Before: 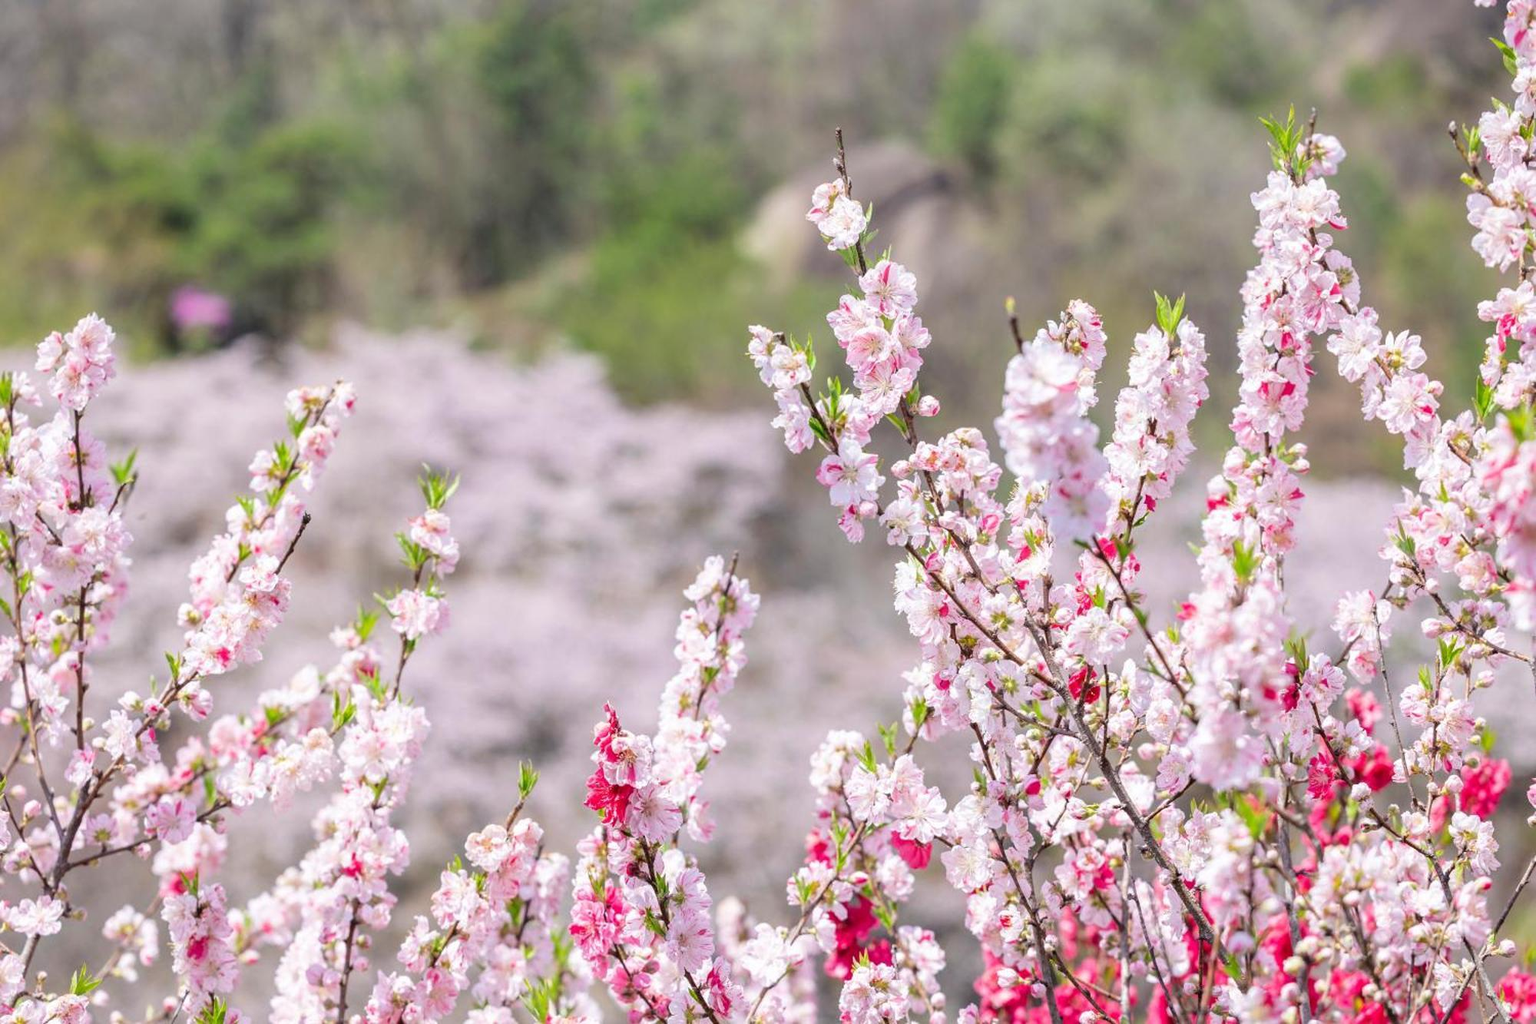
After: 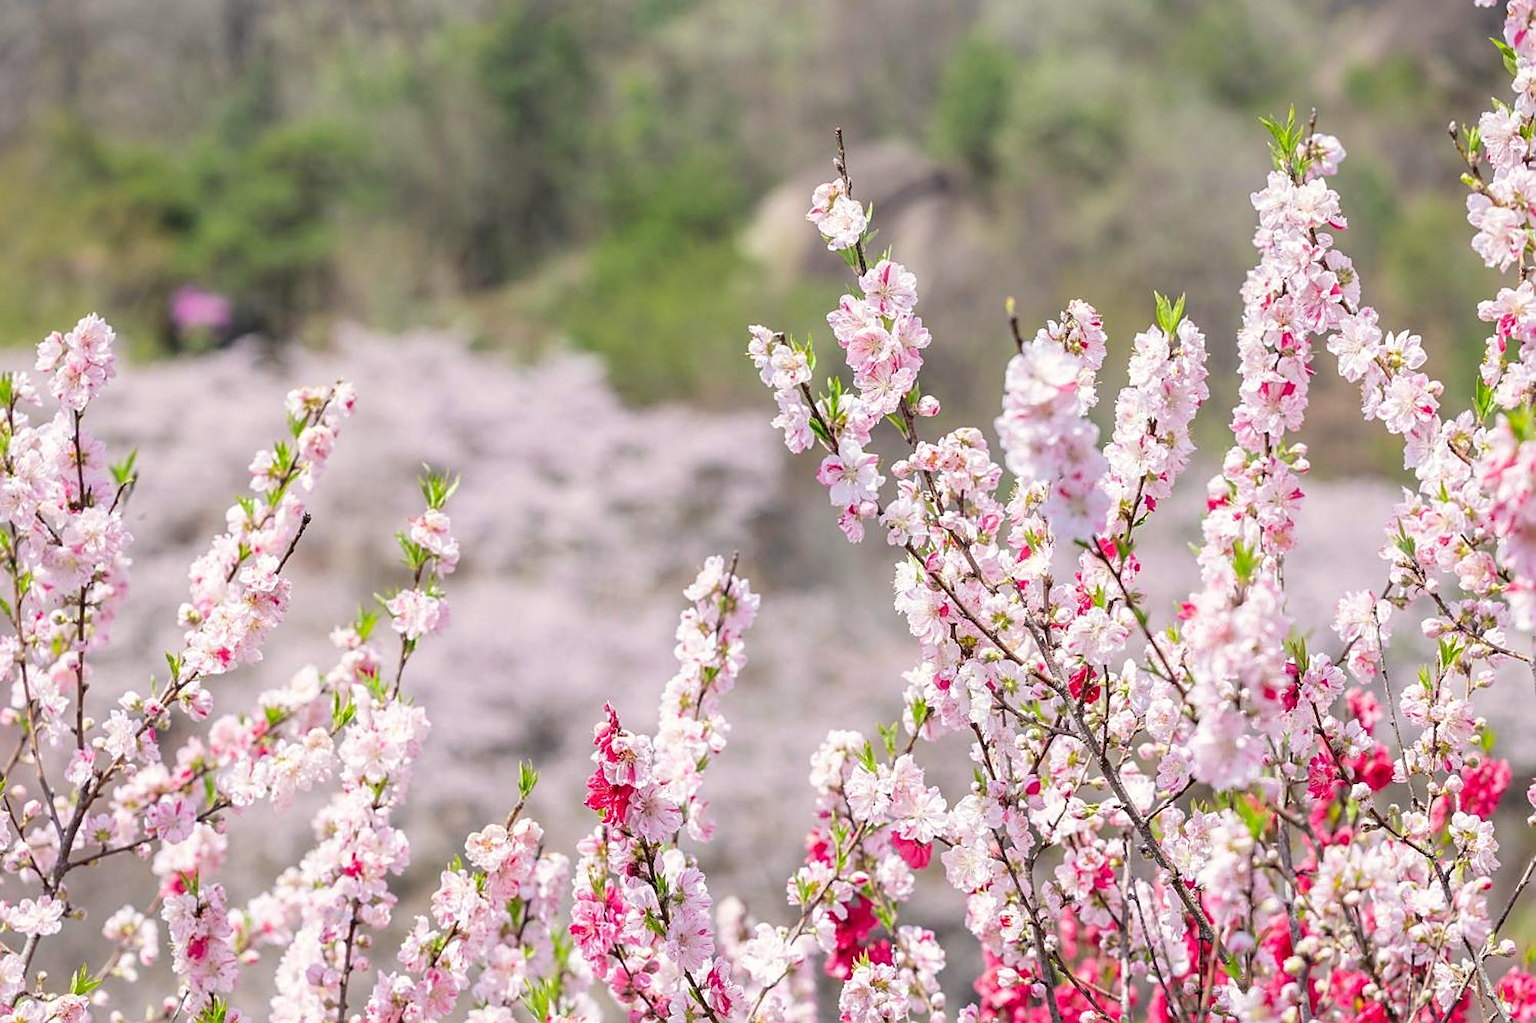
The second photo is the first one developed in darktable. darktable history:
sharpen: on, module defaults
exposure: compensate exposure bias true, compensate highlight preservation false
color correction: highlights b* 2.96
